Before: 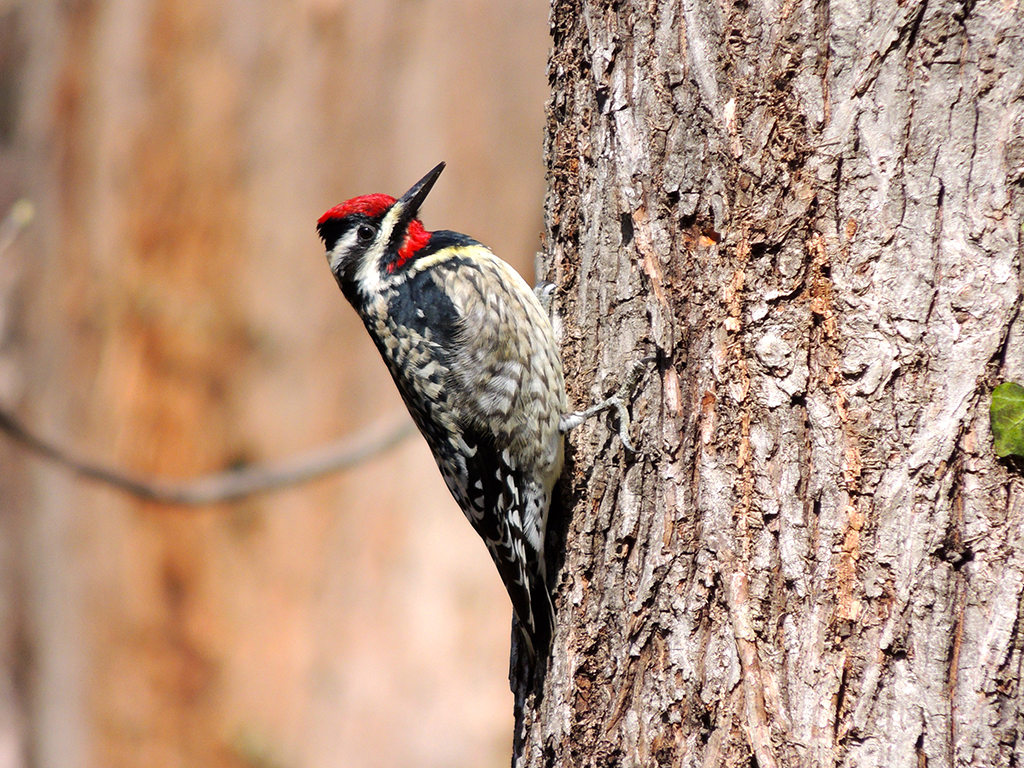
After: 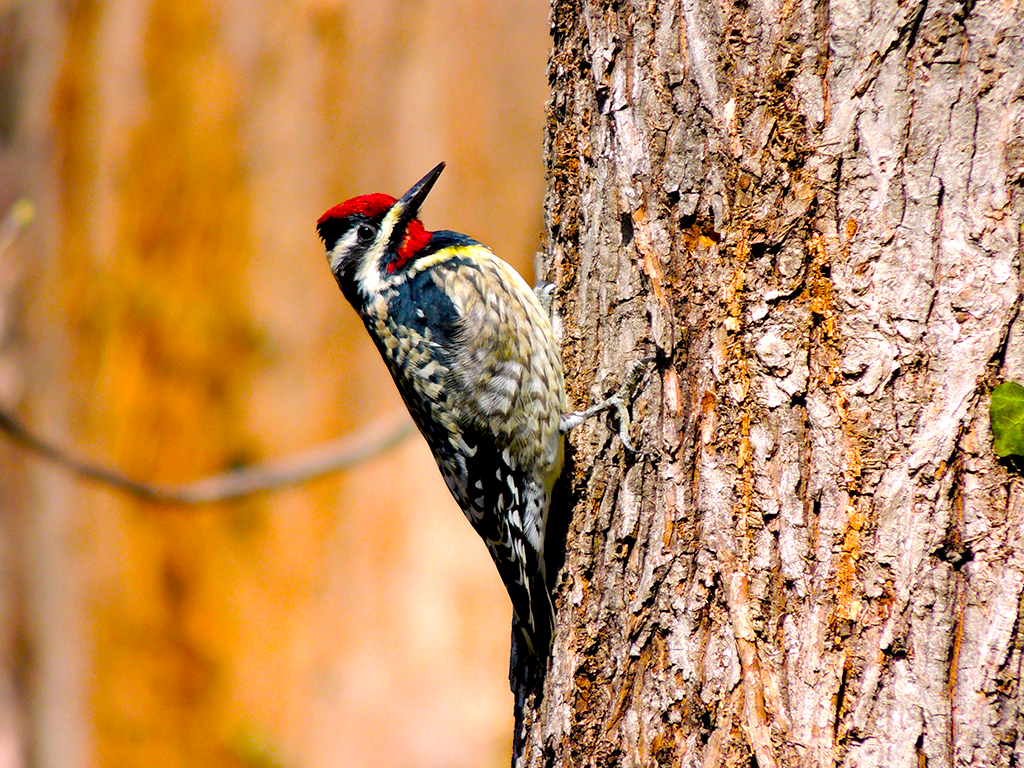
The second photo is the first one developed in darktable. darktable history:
color balance rgb: shadows lift › chroma 2.048%, shadows lift › hue 214.84°, highlights gain › chroma 0.139%, highlights gain › hue 329.97°, global offset › luminance -0.891%, perceptual saturation grading › global saturation 99.124%, perceptual brilliance grading › highlights 2.465%
